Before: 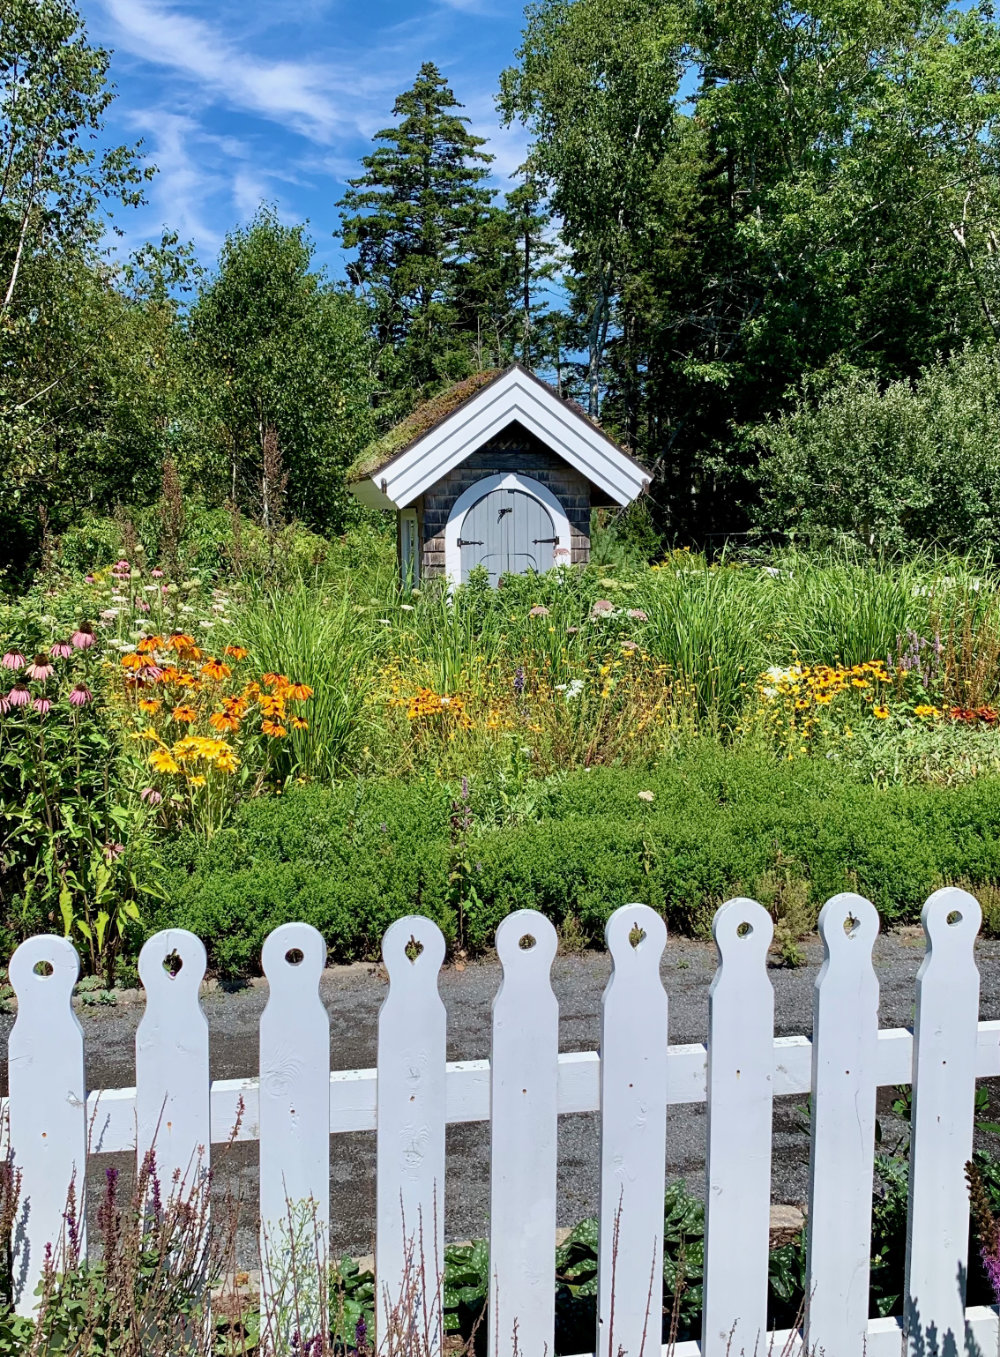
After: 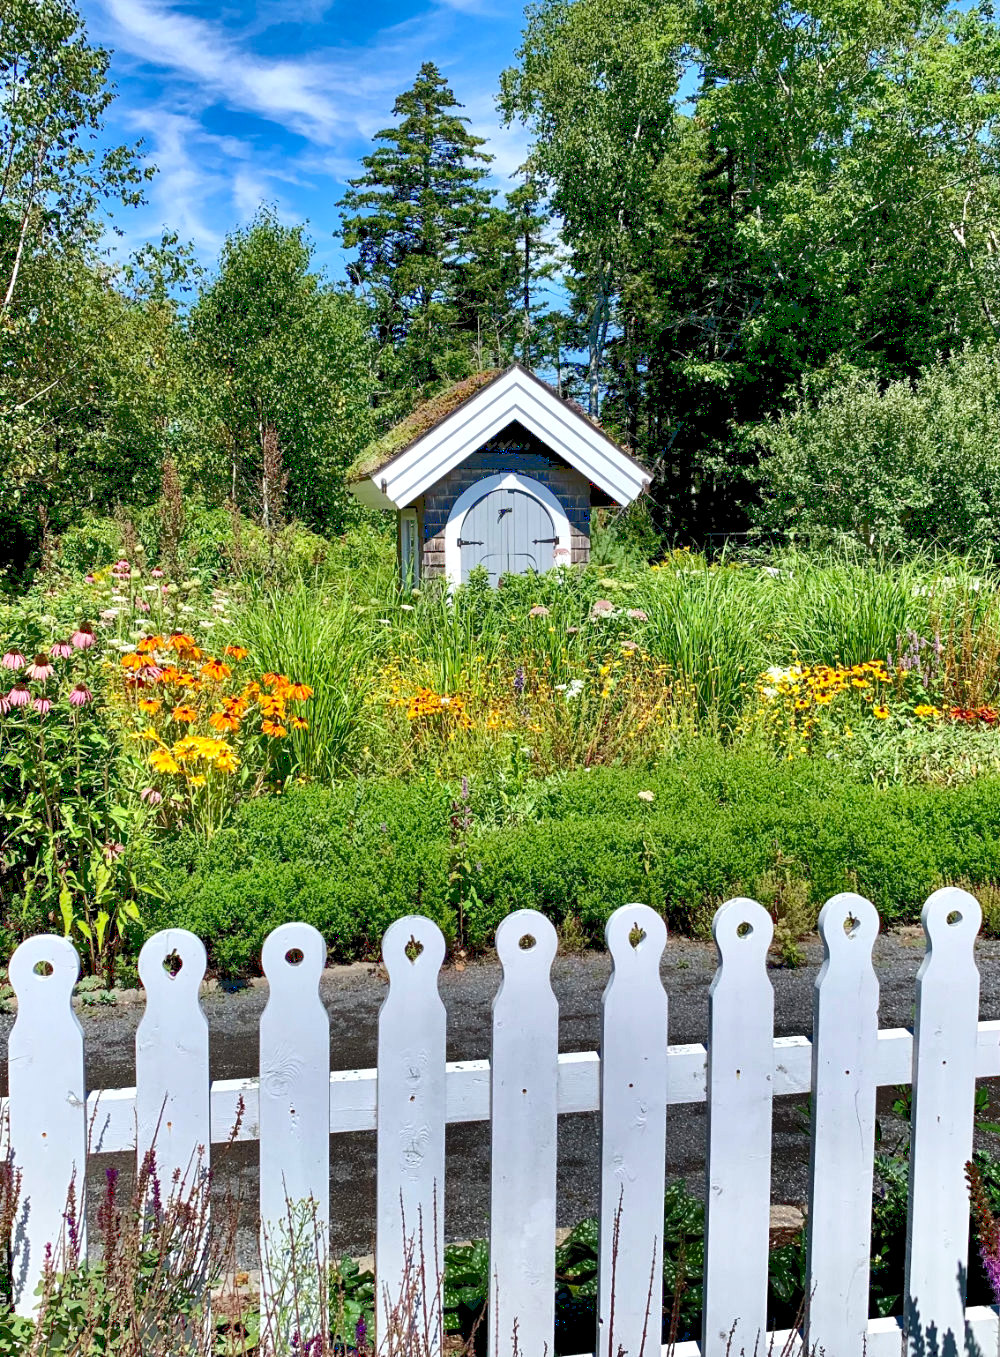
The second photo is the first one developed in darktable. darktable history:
base curve: curves: ch0 [(0, 0.024) (0.055, 0.065) (0.121, 0.166) (0.236, 0.319) (0.693, 0.726) (1, 1)]
shadows and highlights: shadows 18.07, highlights -85.28, soften with gaussian
exposure: exposure 0.296 EV, compensate highlight preservation false
